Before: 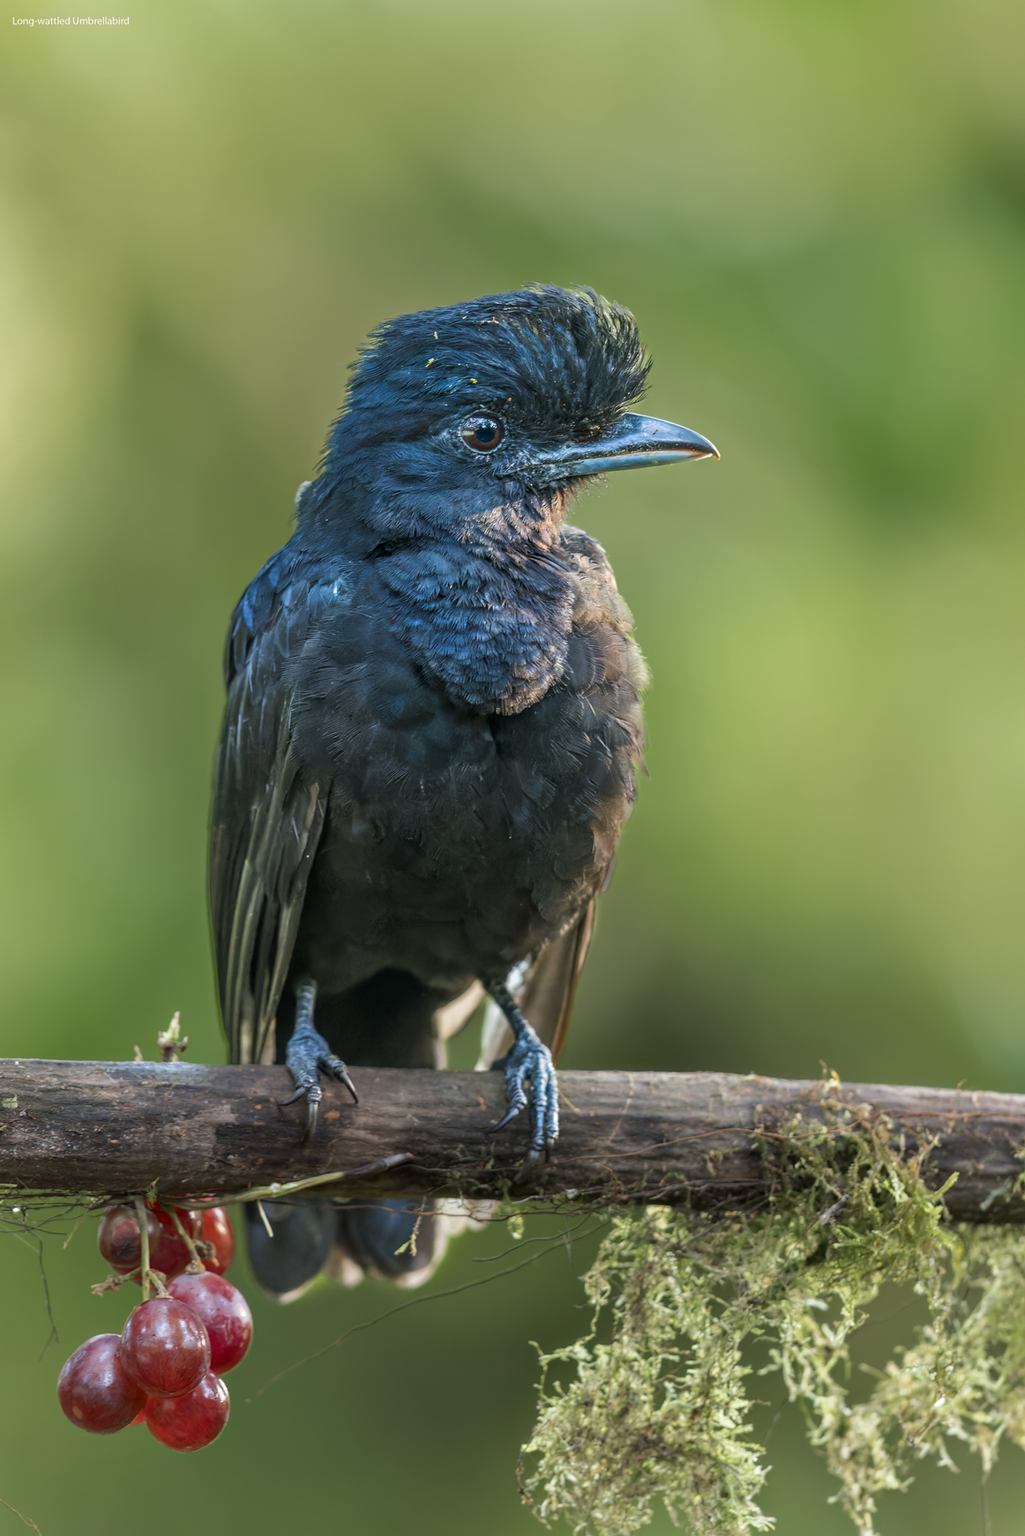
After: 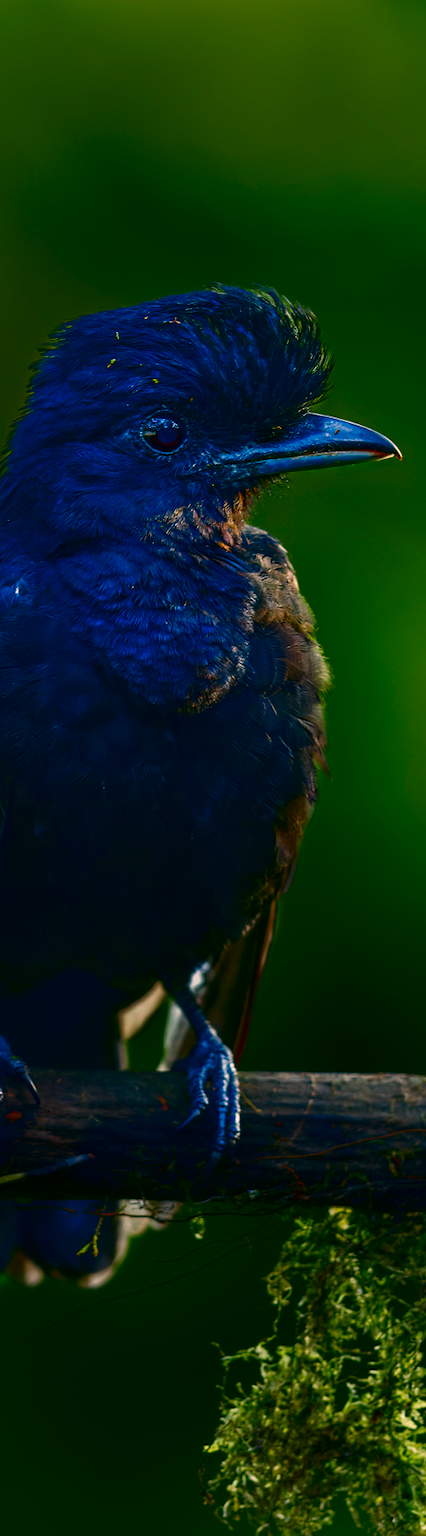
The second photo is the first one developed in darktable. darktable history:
crop: left 31.134%, right 27.251%
contrast brightness saturation: brightness -0.987, saturation 0.989
color correction: highlights a* 10.34, highlights b* 14.6, shadows a* -9.81, shadows b* -14.86
